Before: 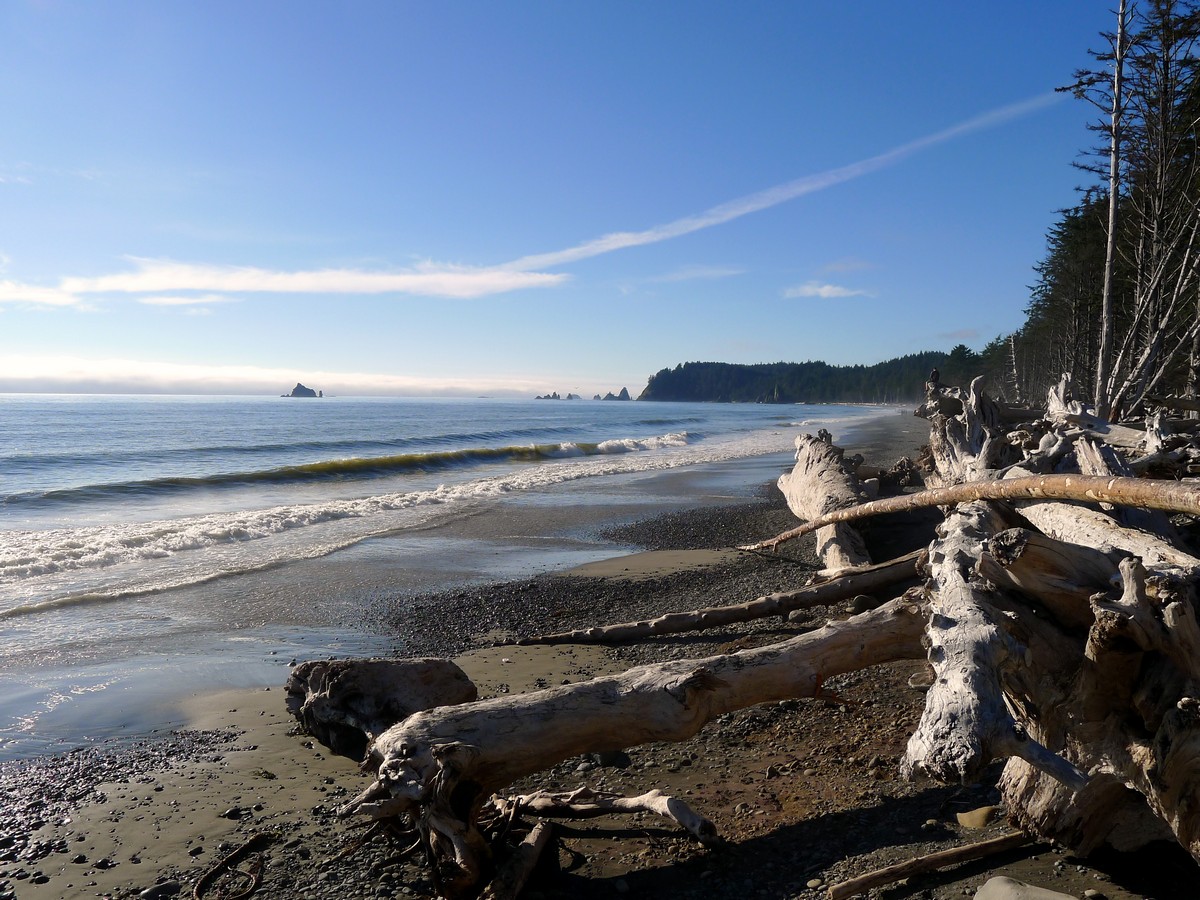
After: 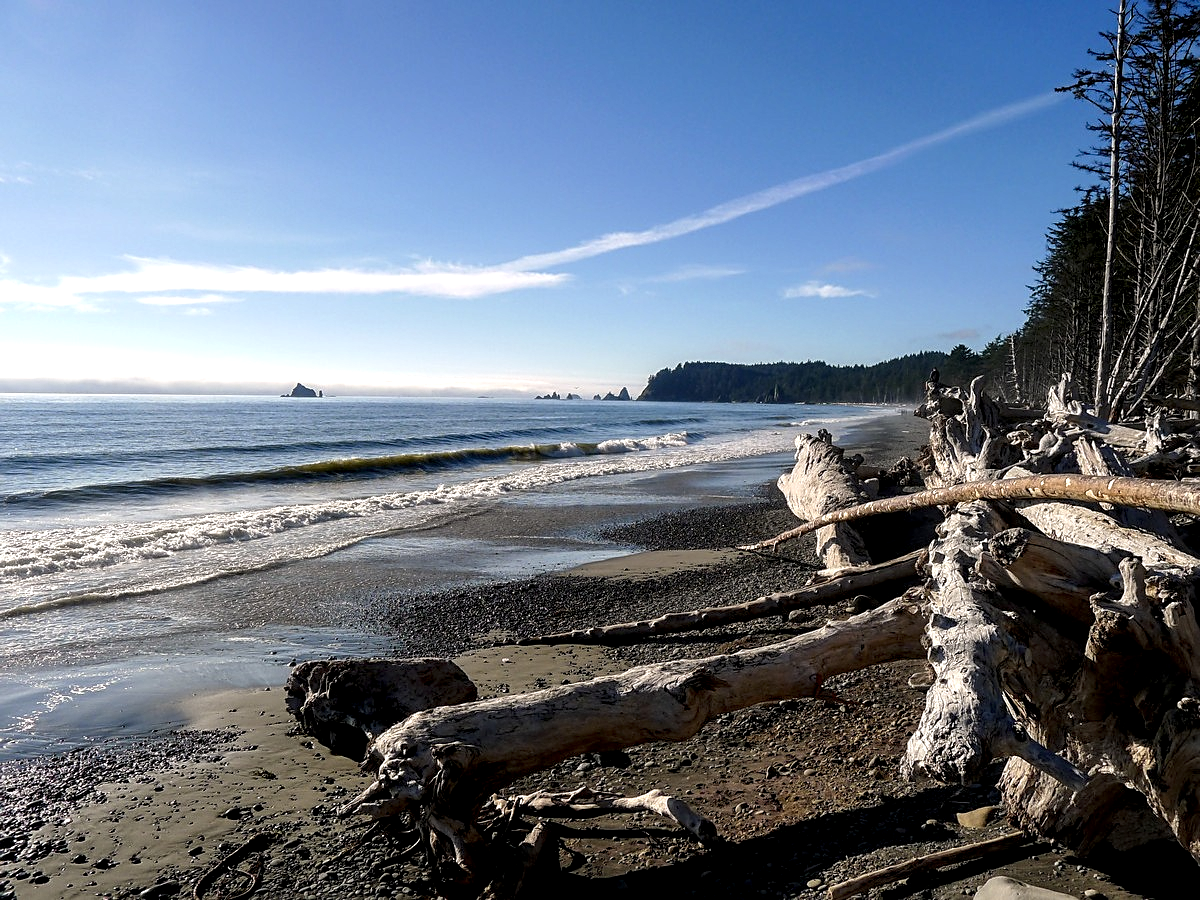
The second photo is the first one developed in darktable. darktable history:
local contrast: highlights 60%, shadows 62%, detail 160%
sharpen: on, module defaults
